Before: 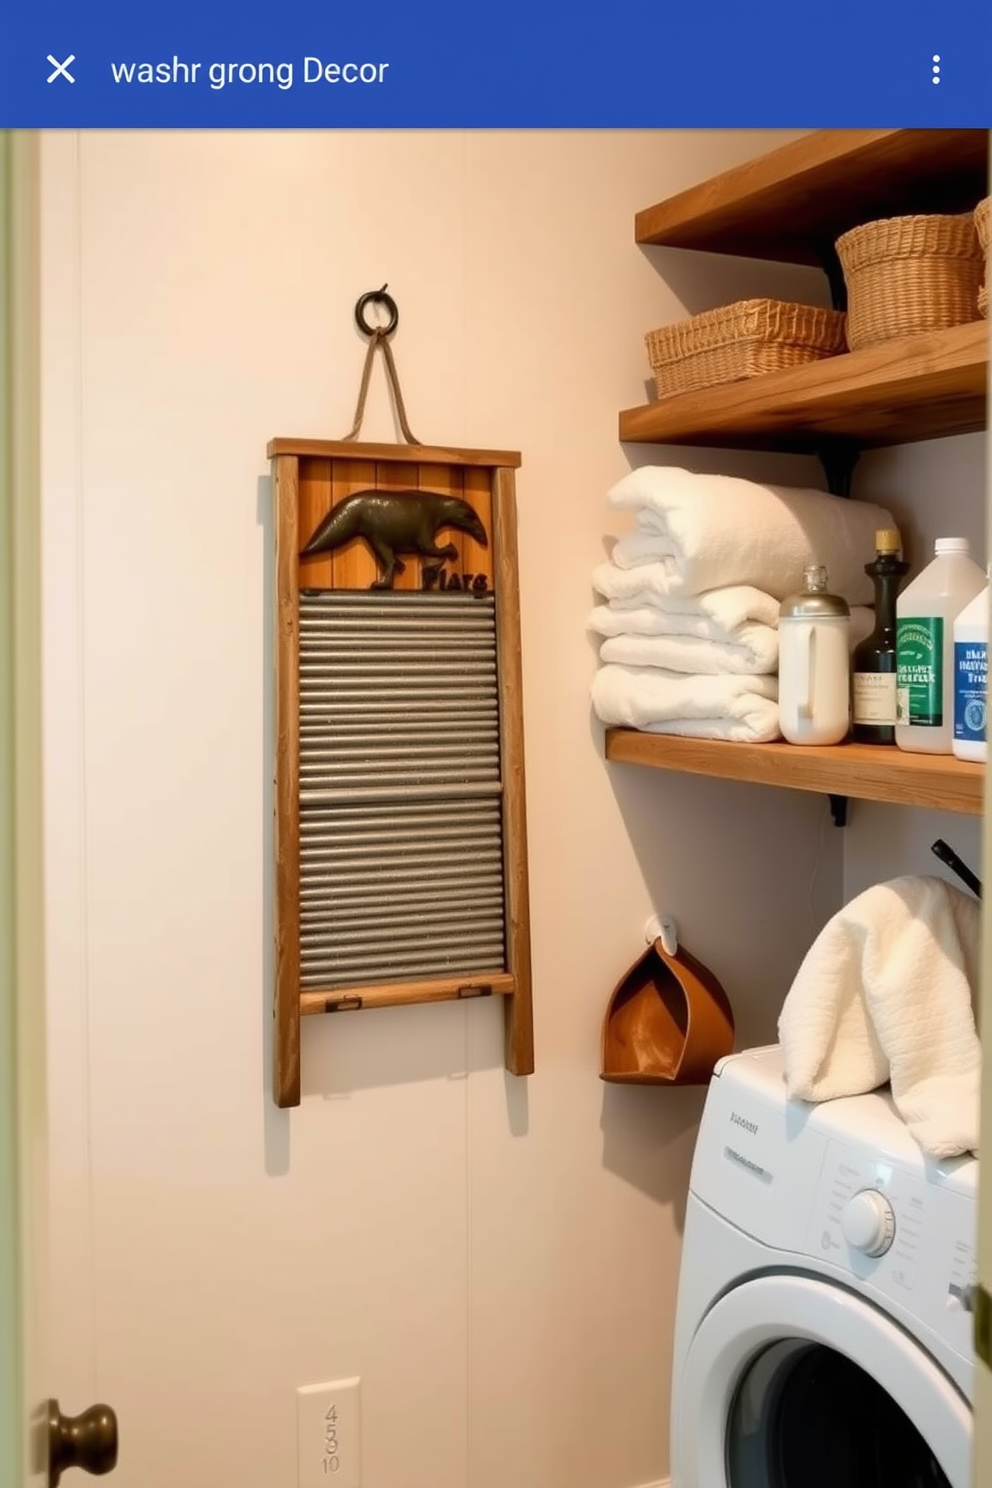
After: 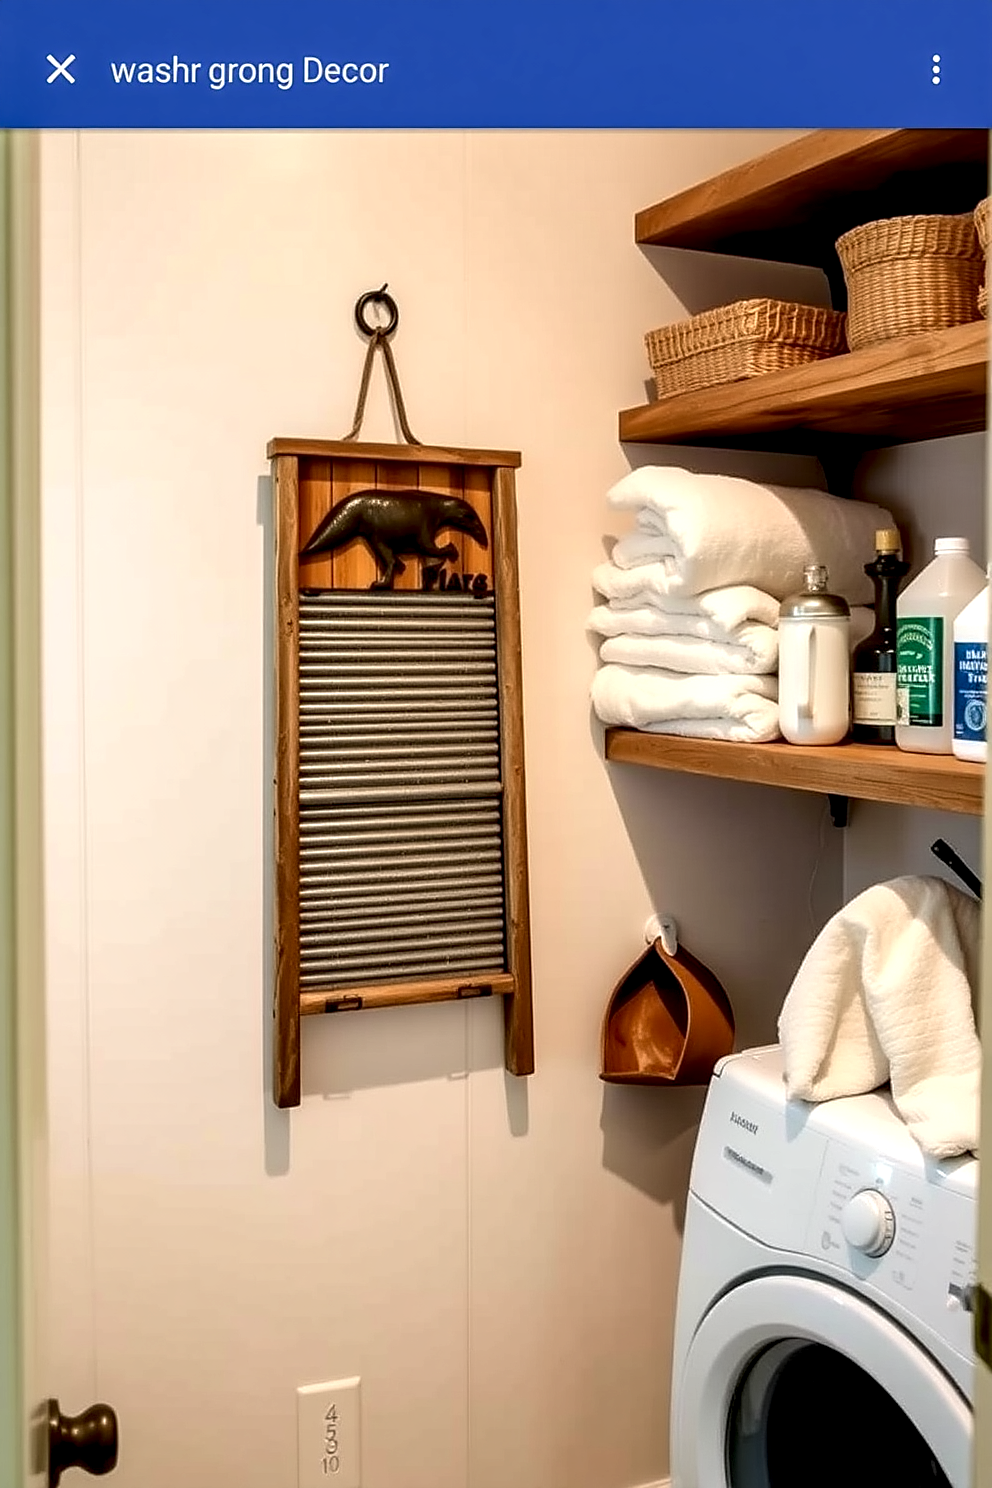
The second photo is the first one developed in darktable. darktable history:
local contrast: highlights 65%, shadows 54%, detail 169%, midtone range 0.514
sharpen: on, module defaults
